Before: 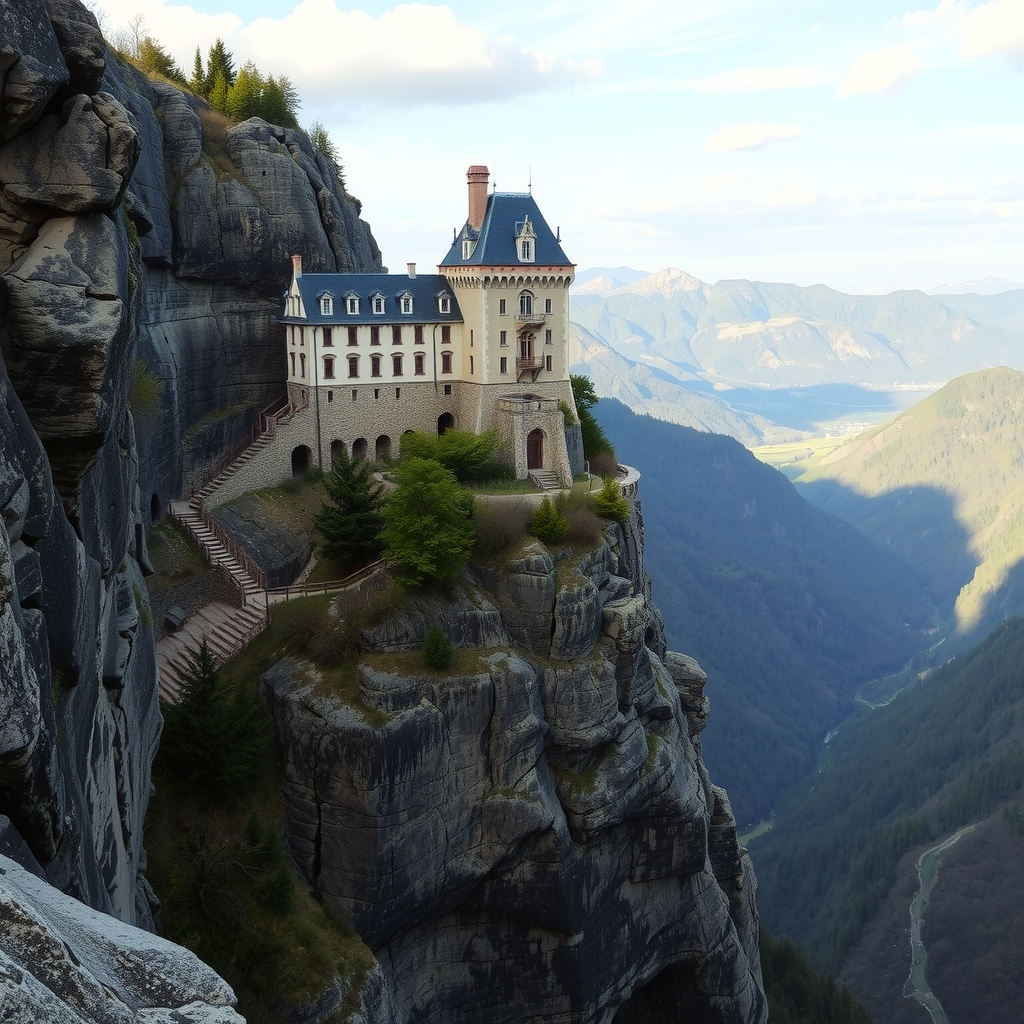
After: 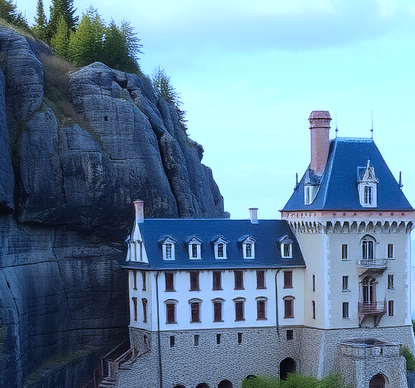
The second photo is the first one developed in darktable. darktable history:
color calibration: illuminant as shot in camera, adaptation linear Bradford (ICC v4), x 0.406, y 0.405, temperature 3570.35 K, saturation algorithm version 1 (2020)
crop: left 15.452%, top 5.459%, right 43.956%, bottom 56.62%
white balance: red 0.974, blue 1.044
